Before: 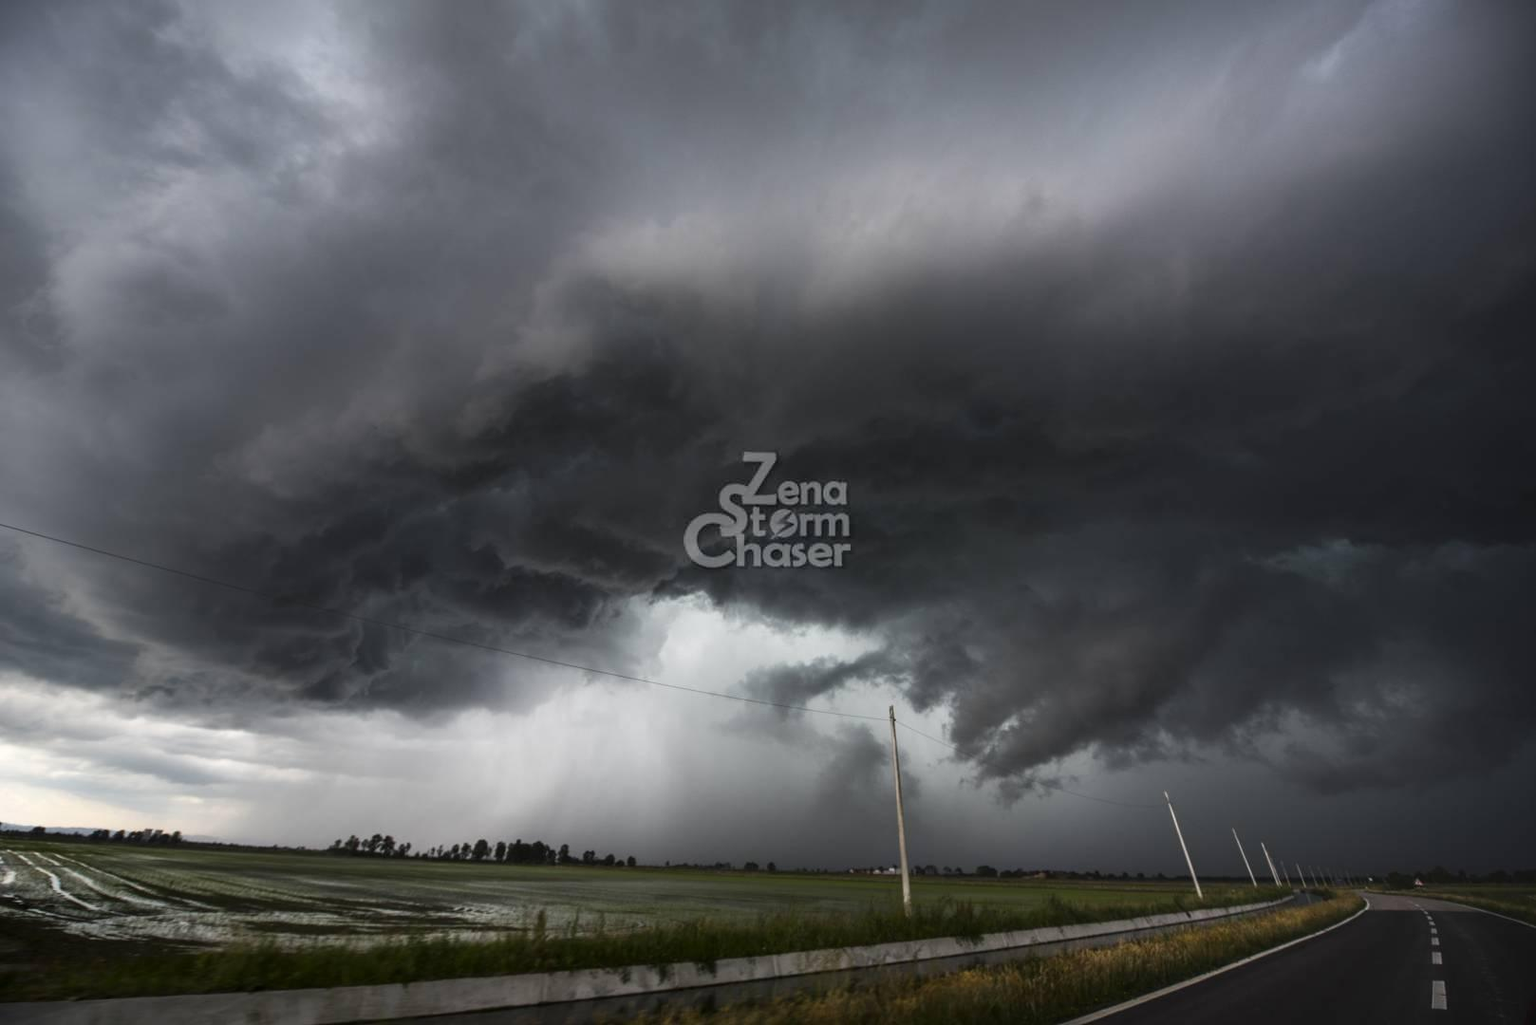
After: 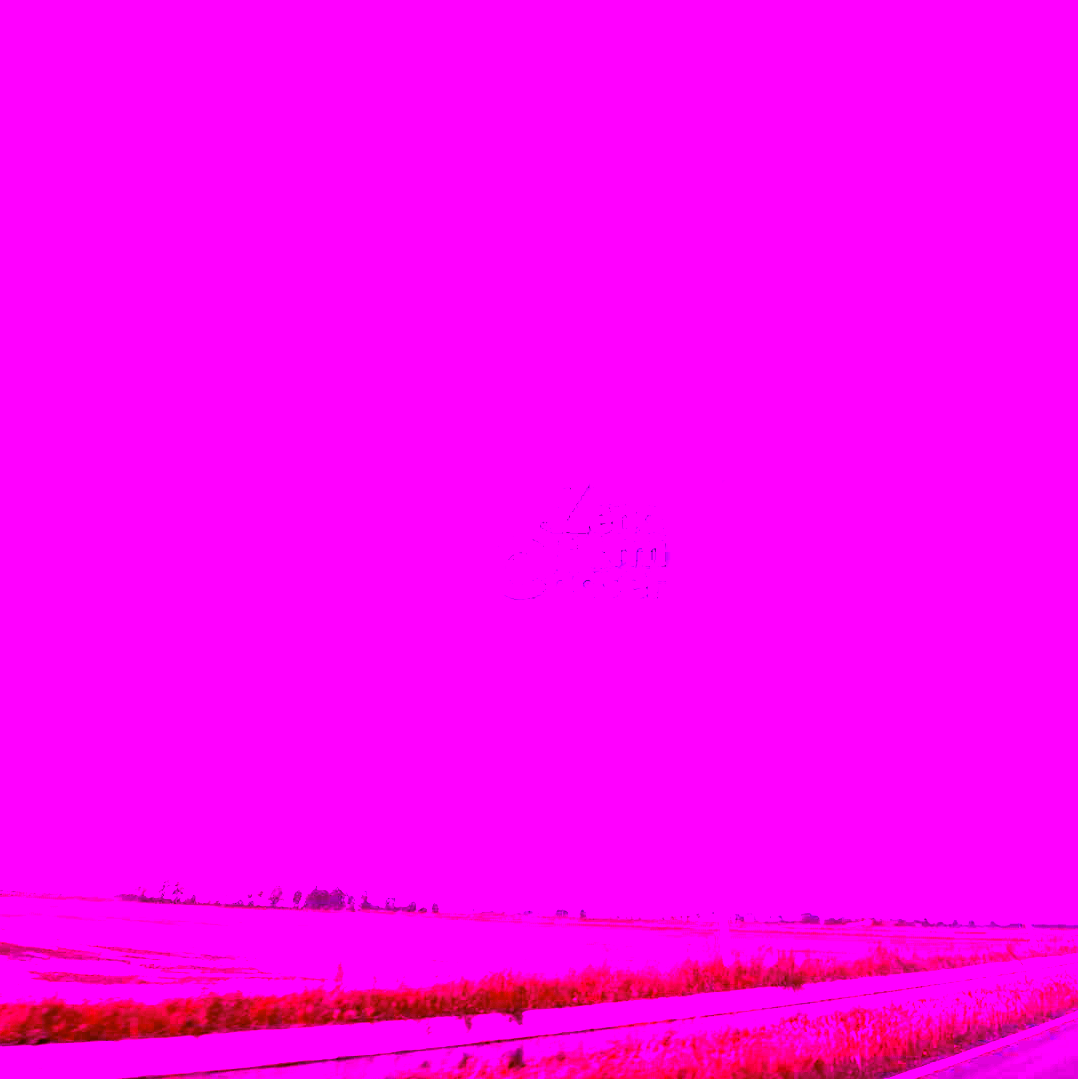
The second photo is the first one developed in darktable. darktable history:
crop and rotate: left 14.292%, right 19.041%
white balance: red 8, blue 8
vibrance: vibrance 15%
